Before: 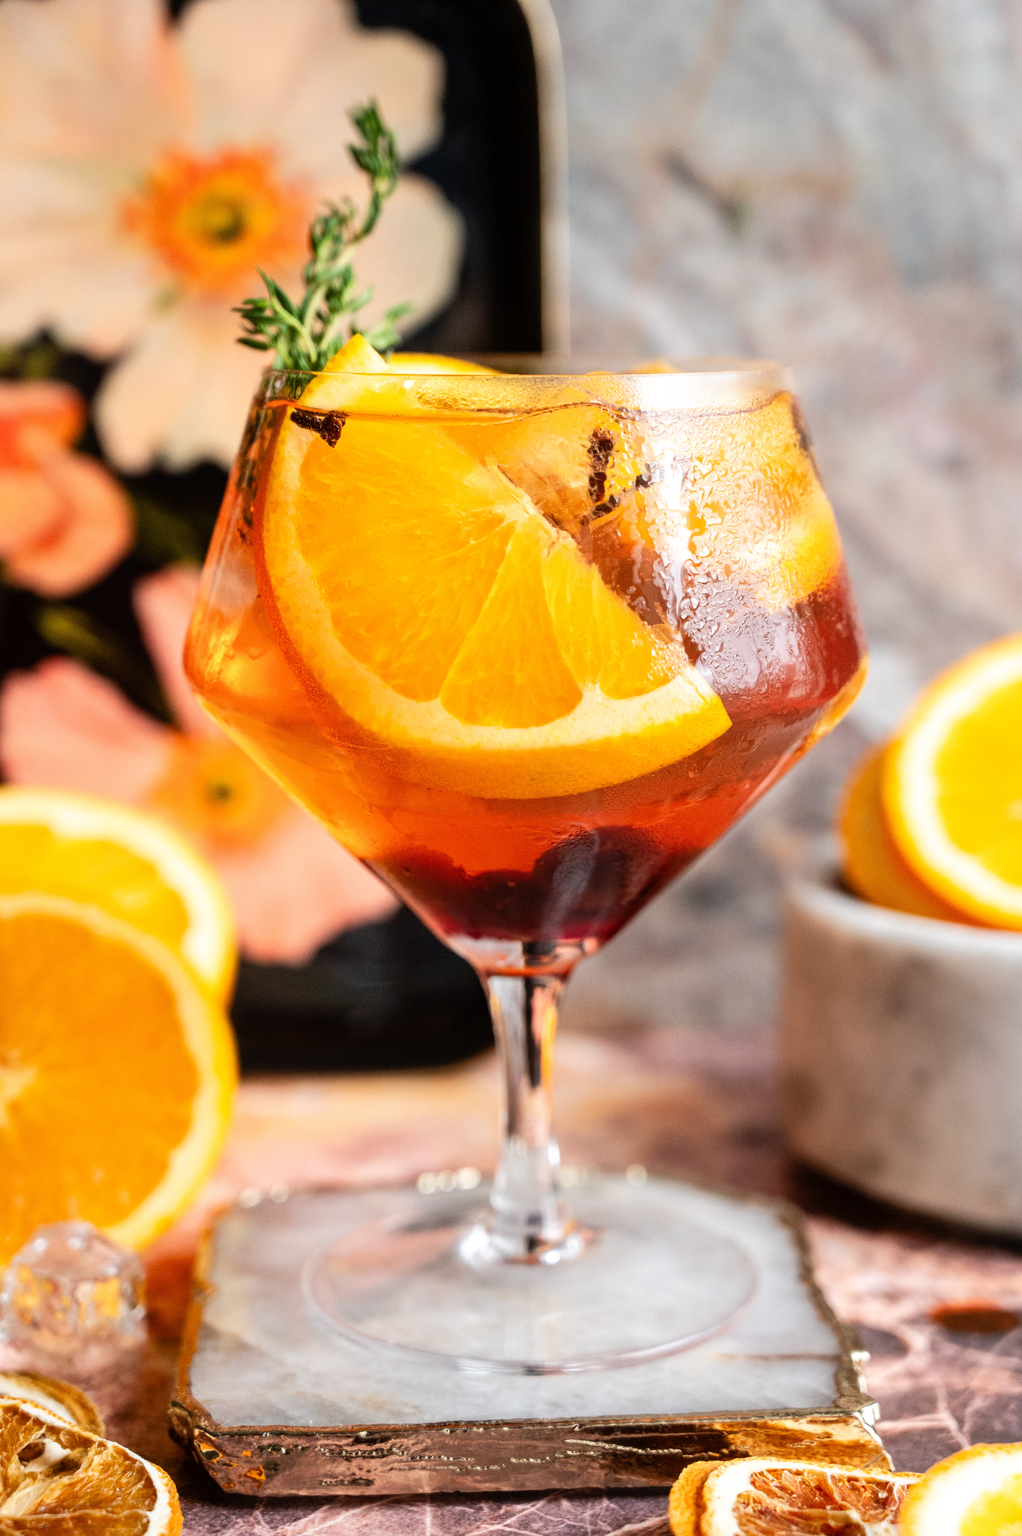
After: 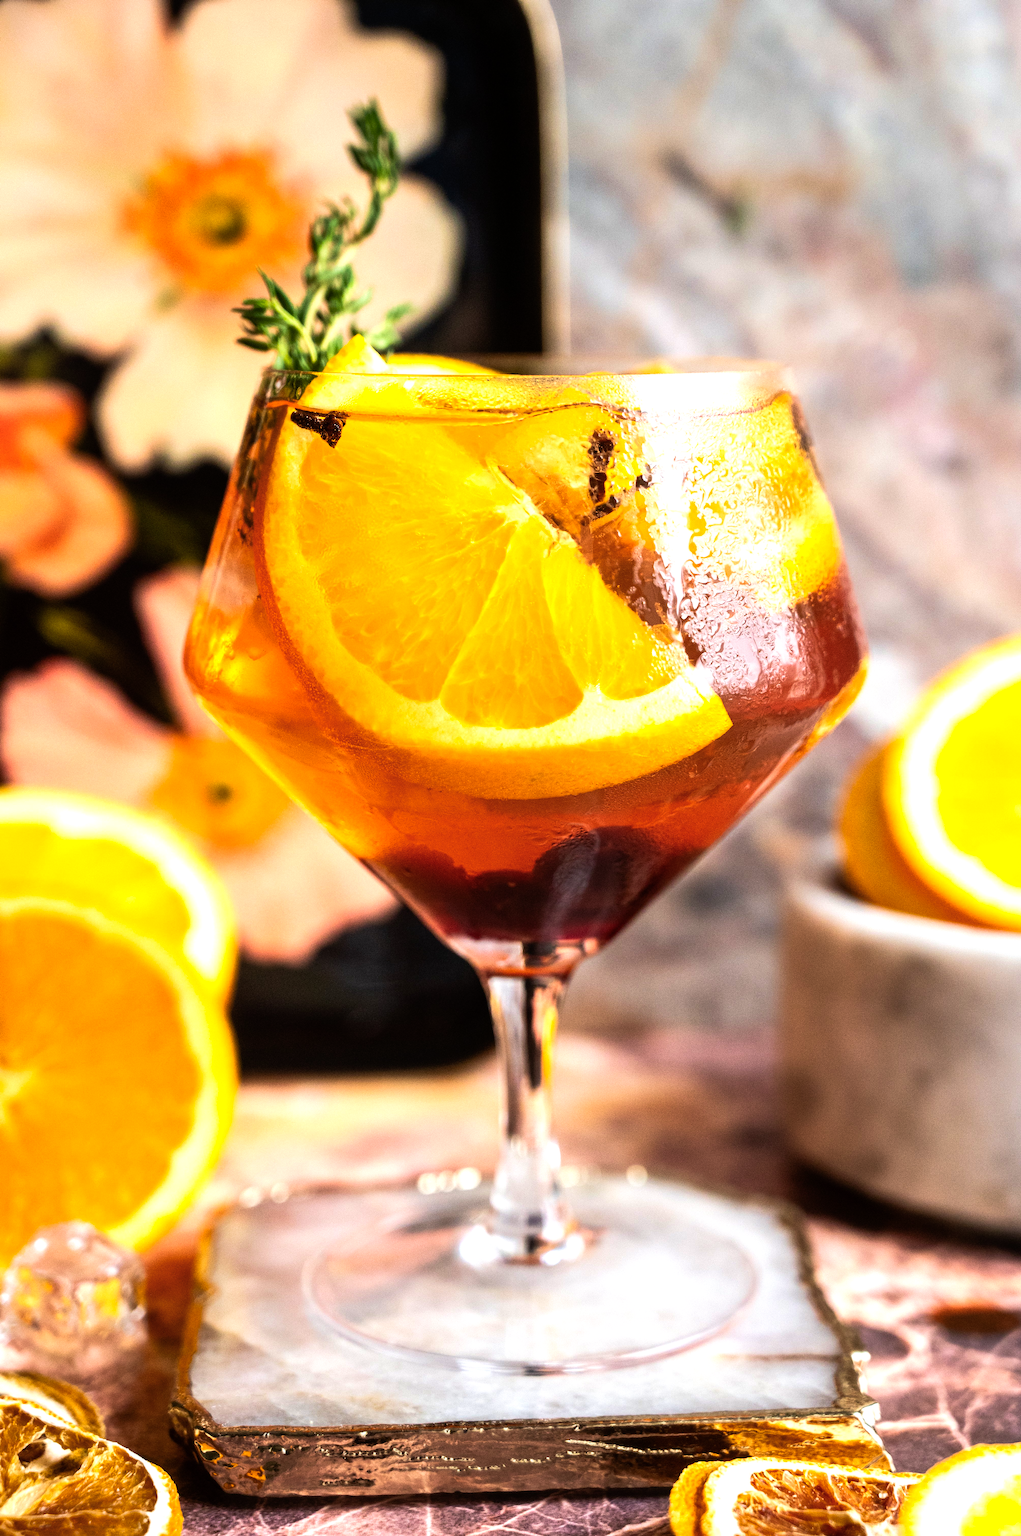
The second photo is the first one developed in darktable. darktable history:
color correction: highlights a* 0.003, highlights b* -0.283
color balance rgb: perceptual brilliance grading › highlights 14.29%, perceptual brilliance grading › mid-tones -5.92%, perceptual brilliance grading › shadows -26.83%, global vibrance 31.18%
velvia: on, module defaults
